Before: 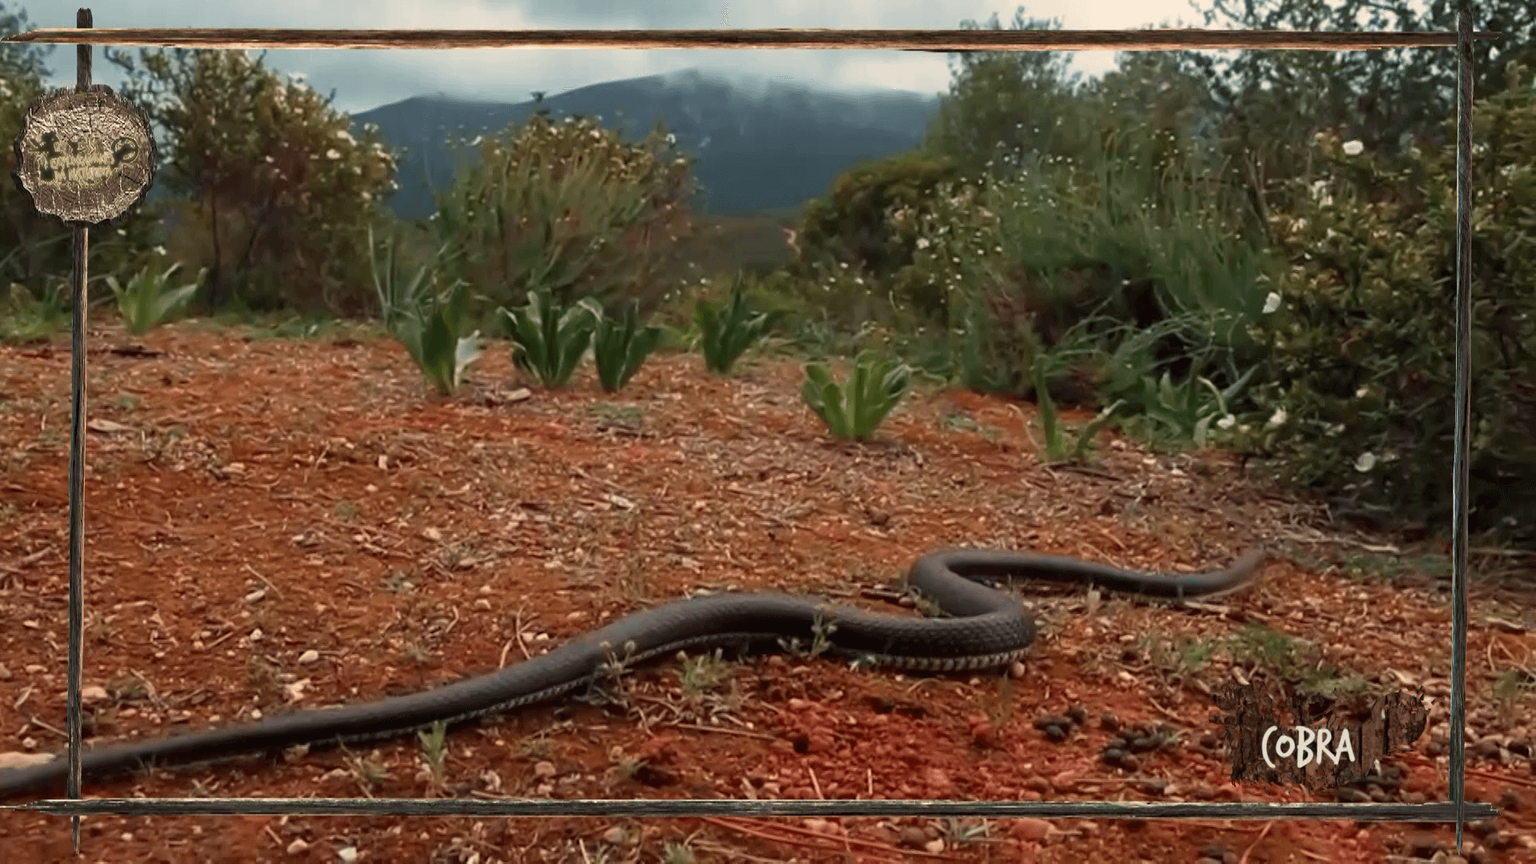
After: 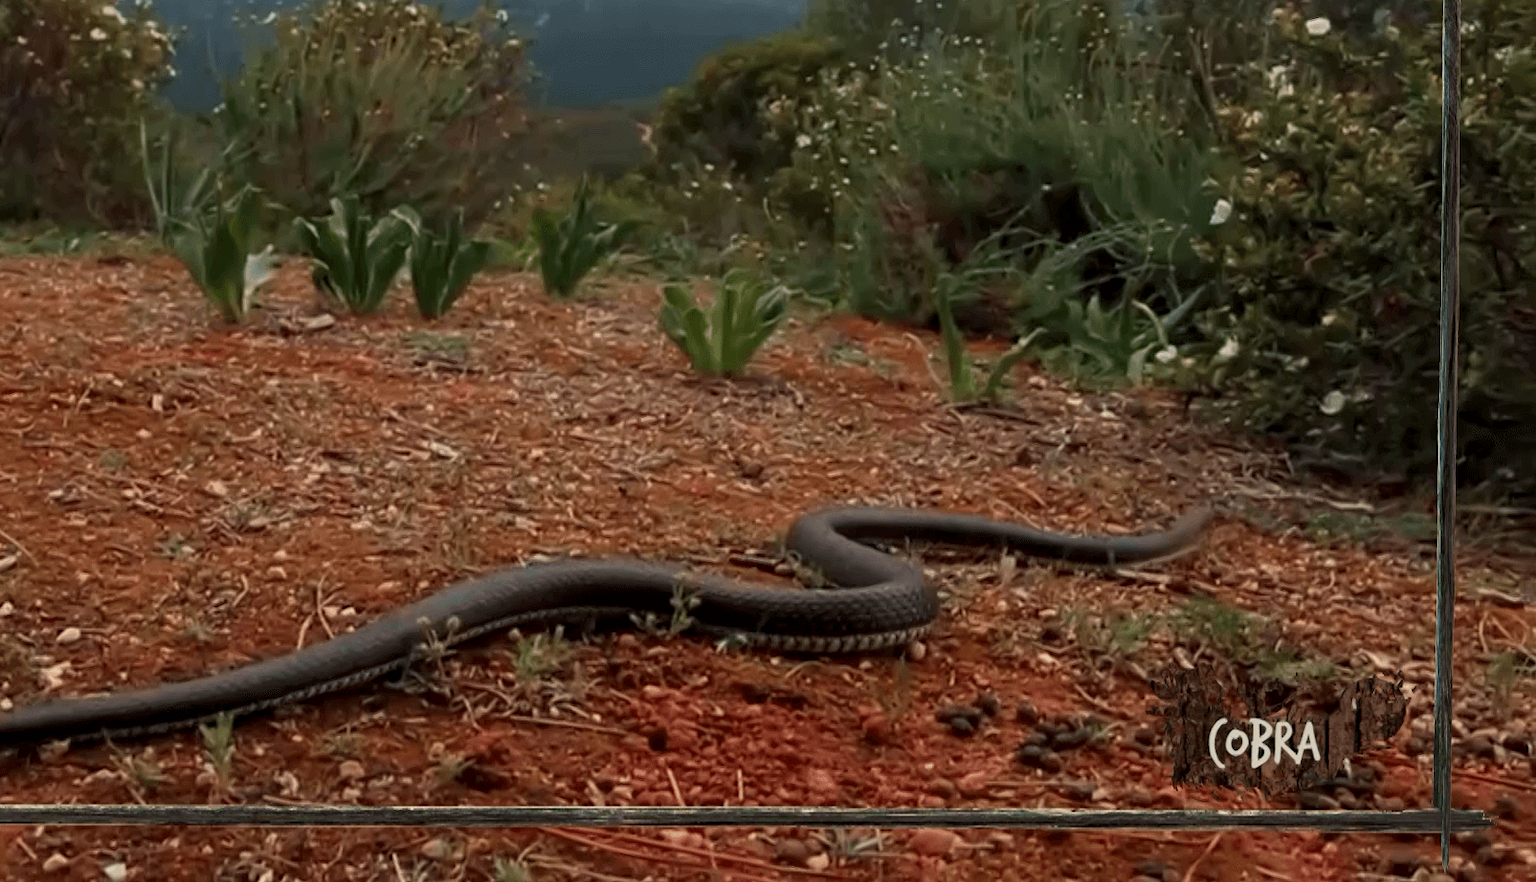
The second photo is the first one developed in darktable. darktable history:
crop: left 16.366%, top 14.6%
exposure: exposure -0.3 EV, compensate highlight preservation false
local contrast: highlights 103%, shadows 99%, detail 119%, midtone range 0.2
